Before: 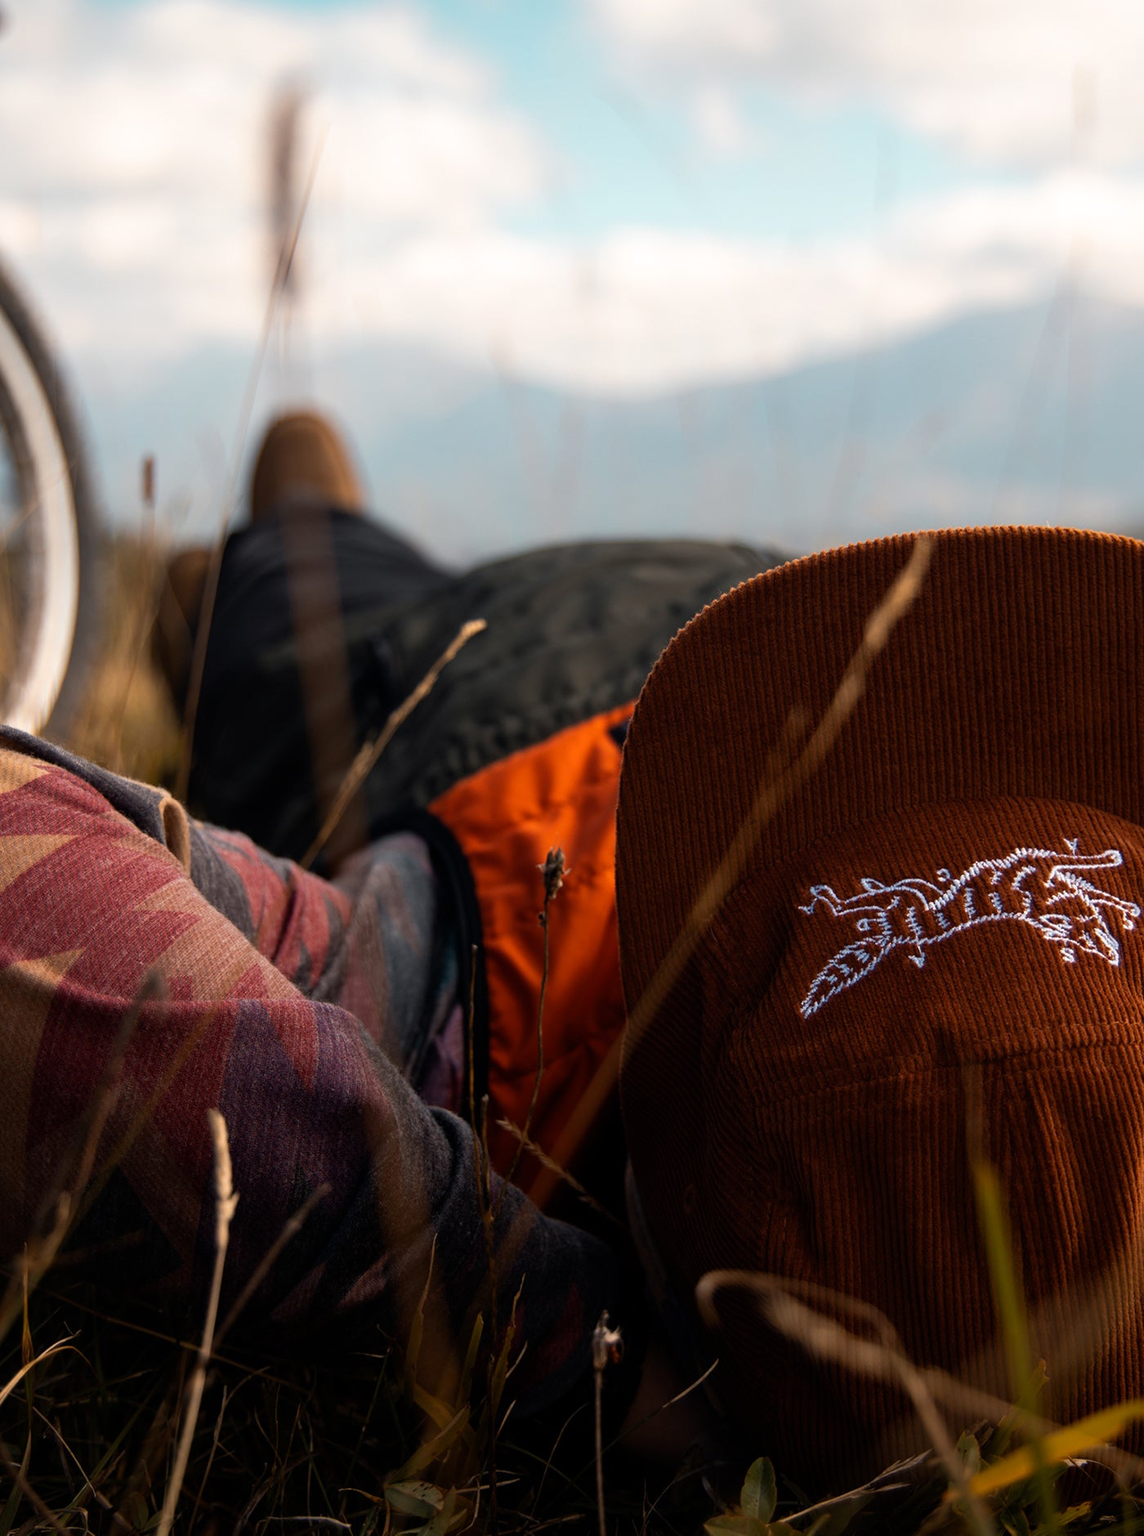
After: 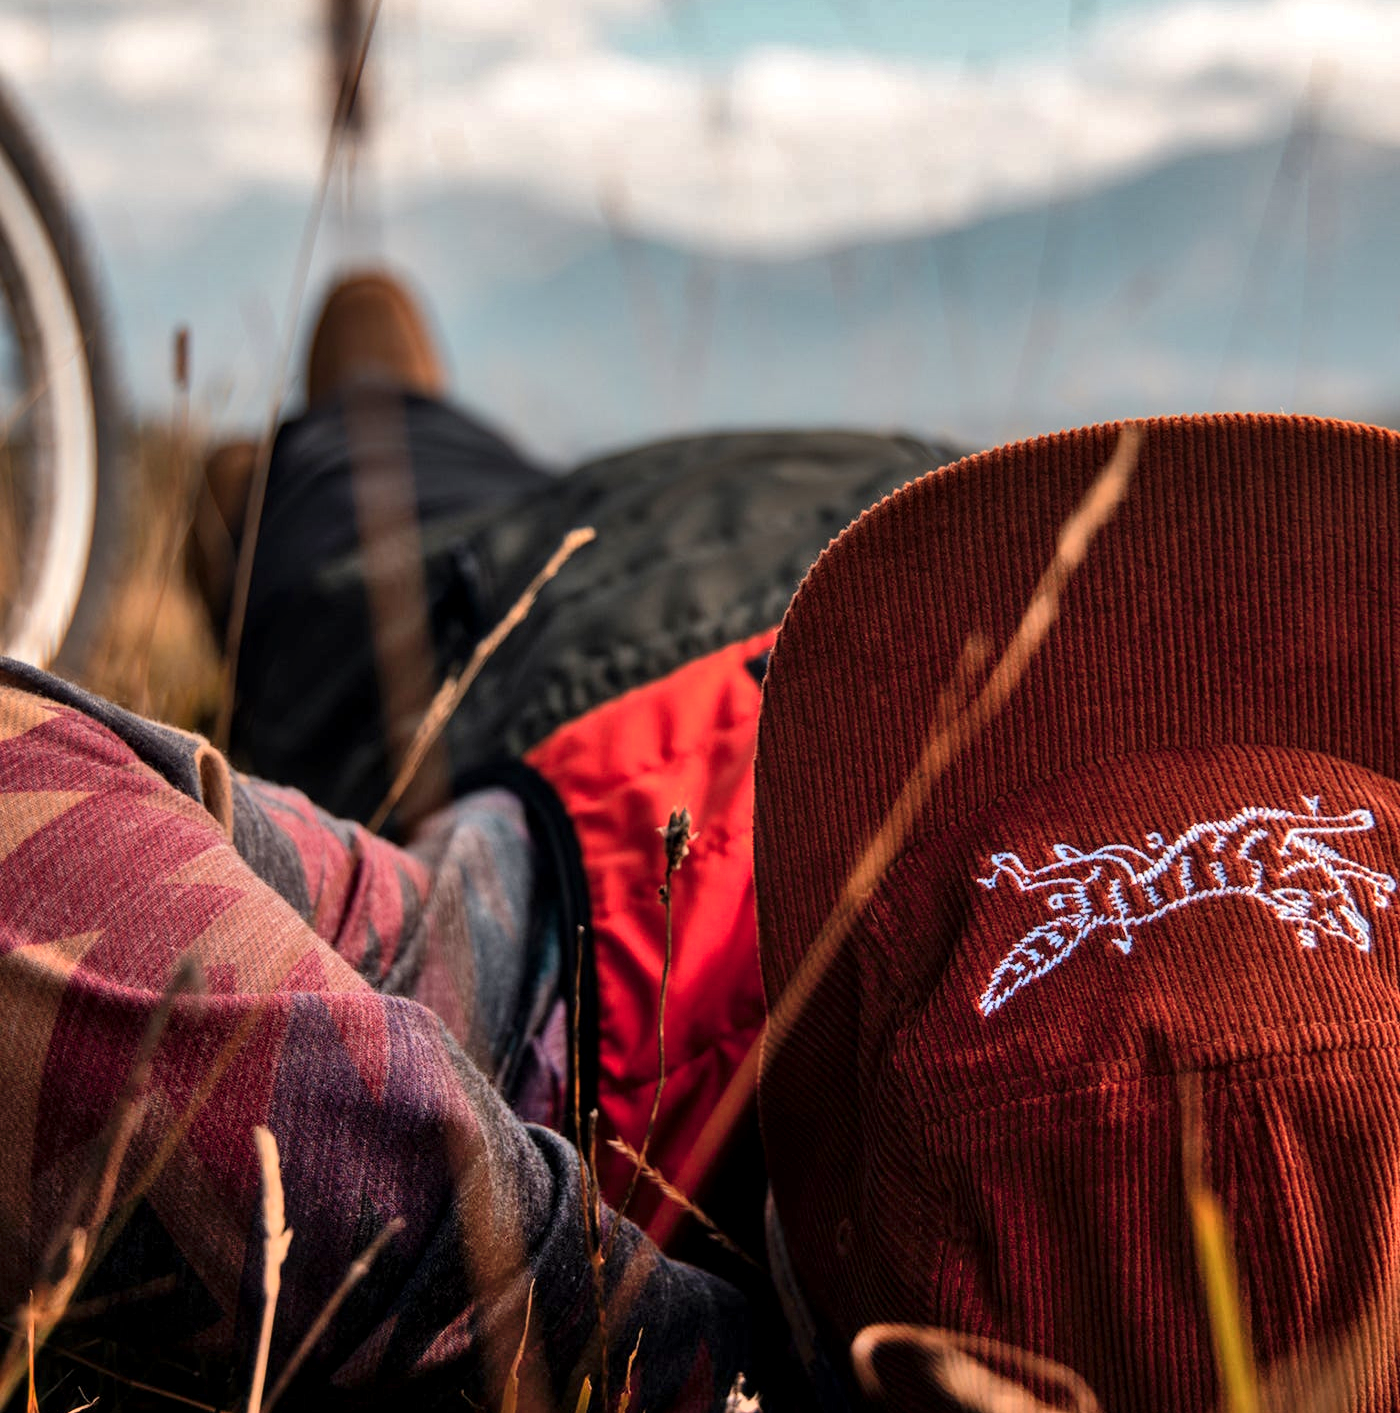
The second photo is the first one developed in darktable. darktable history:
color zones: curves: ch1 [(0.309, 0.524) (0.41, 0.329) (0.508, 0.509)]; ch2 [(0.25, 0.457) (0.75, 0.5)]
shadows and highlights: shadows 58.54, highlights -60.22, soften with gaussian
crop and rotate: top 12.259%, bottom 12.525%
local contrast: on, module defaults
